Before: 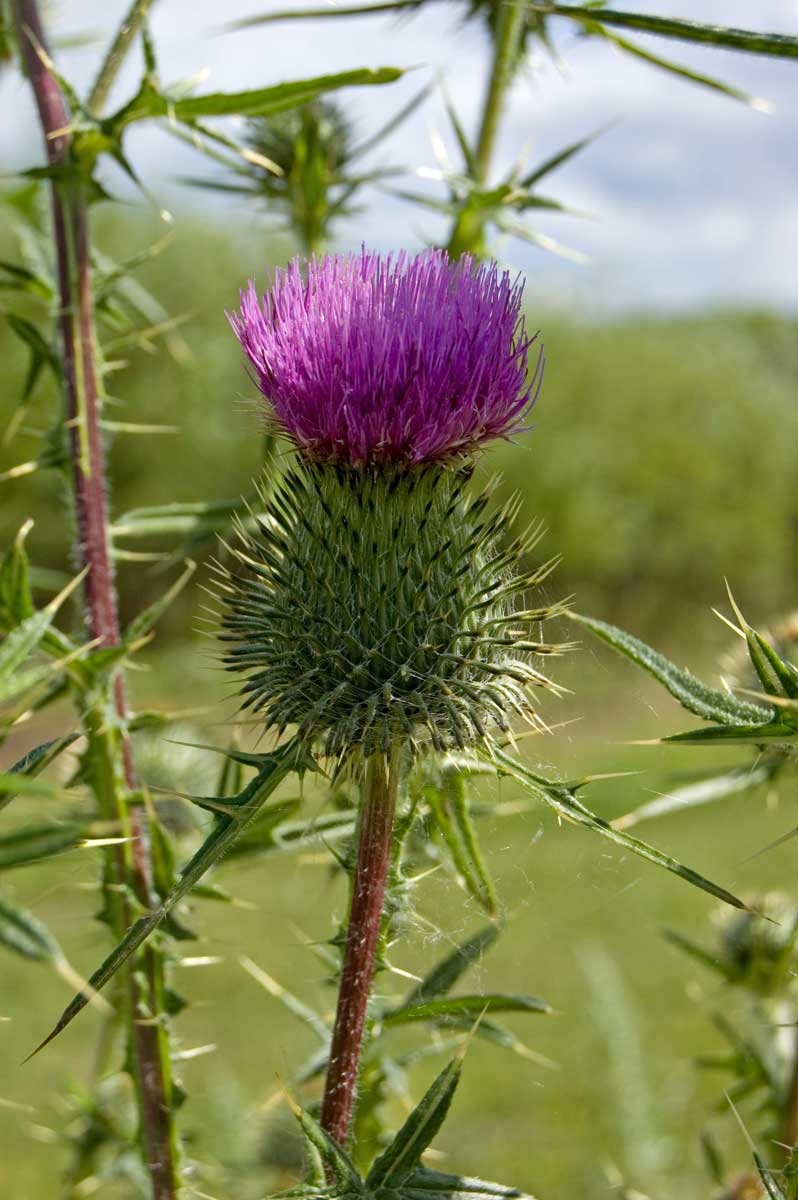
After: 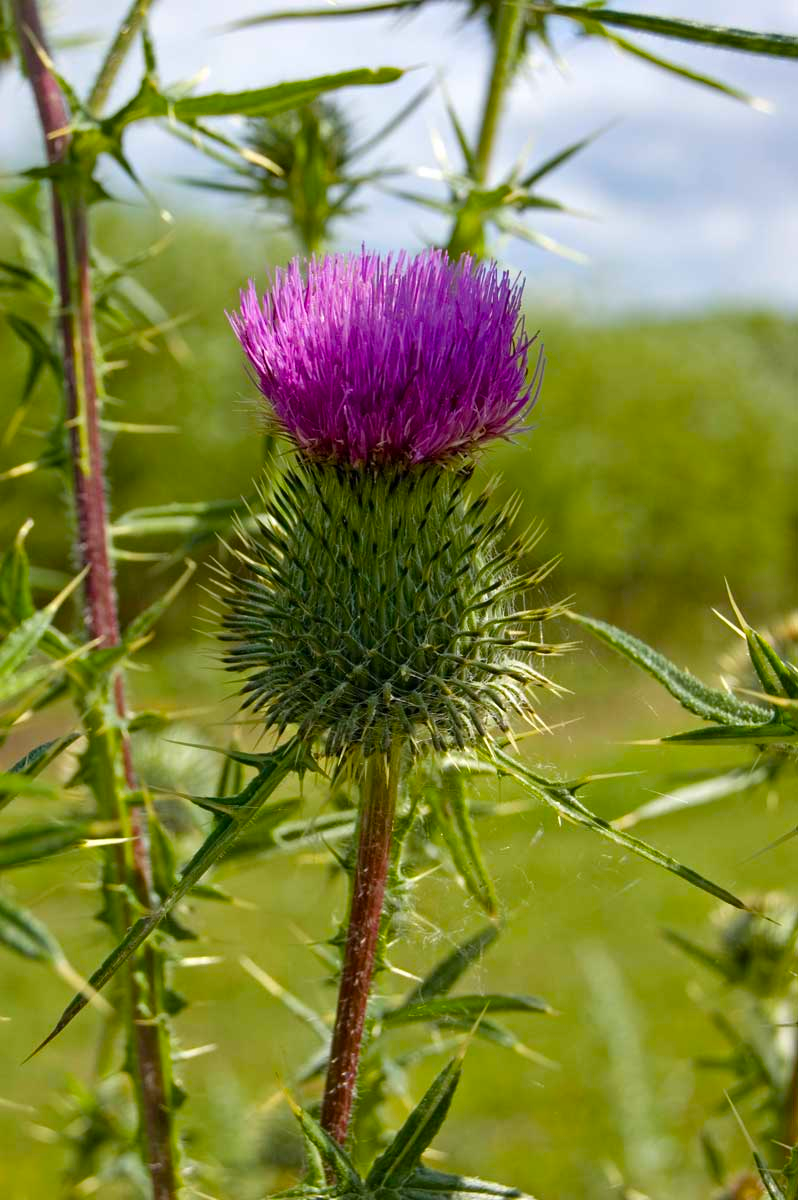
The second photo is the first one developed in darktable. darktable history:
color balance rgb: perceptual saturation grading › global saturation 20%, global vibrance 20%
tone equalizer: on, module defaults
